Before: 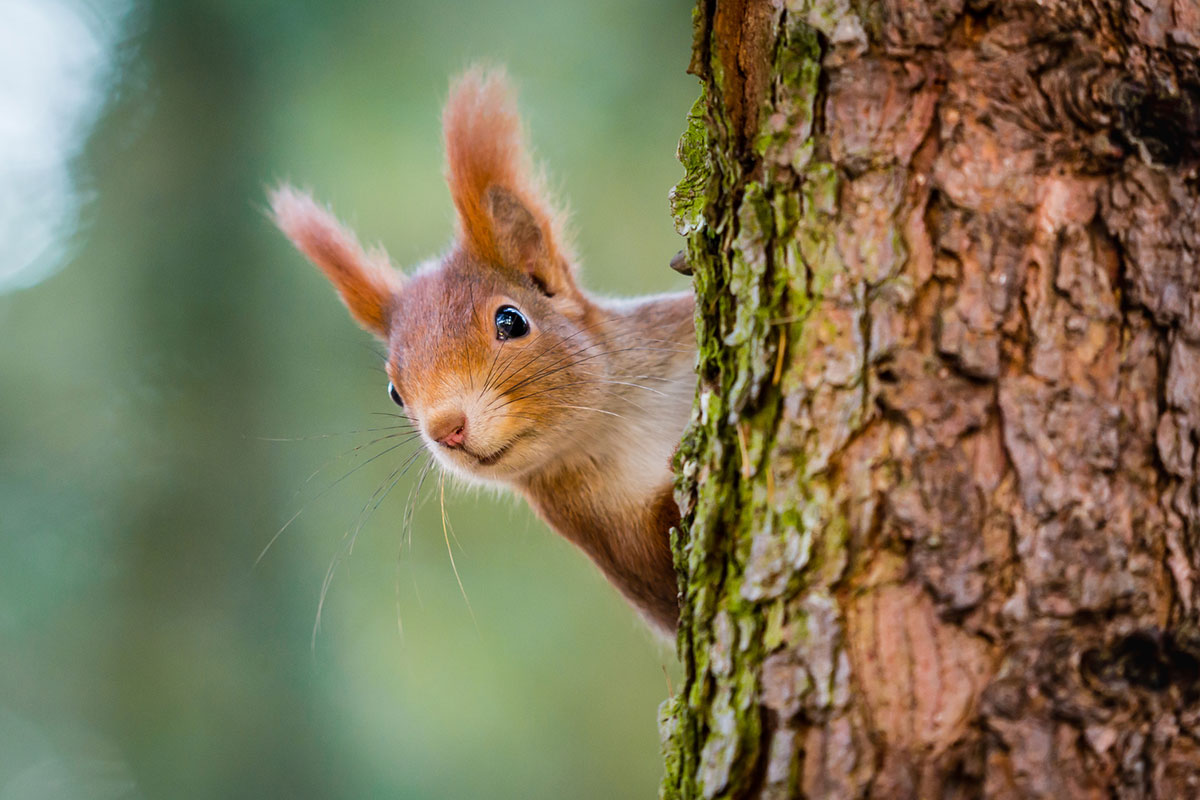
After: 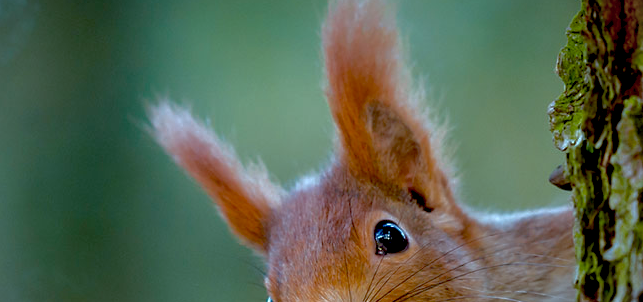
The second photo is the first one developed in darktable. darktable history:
crop: left 10.121%, top 10.631%, right 36.218%, bottom 51.526%
vignetting: fall-off start 100%, brightness -0.282, width/height ratio 1.31
color correction: highlights a* -10.69, highlights b* -19.19
base curve: curves: ch0 [(0, 0) (0.826, 0.587) (1, 1)]
exposure: black level correction 0.031, exposure 0.304 EV, compensate highlight preservation false
